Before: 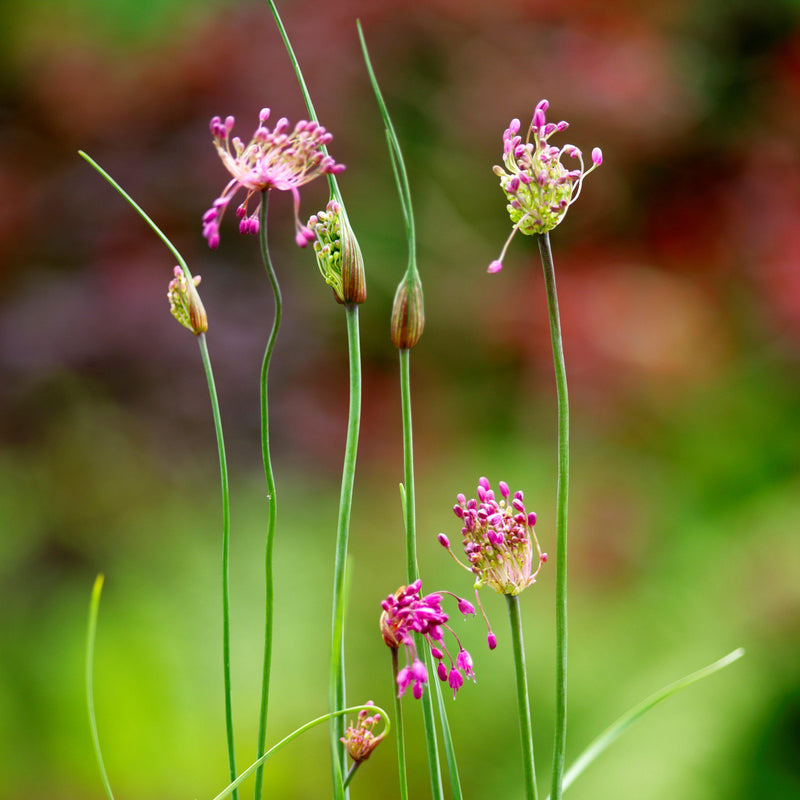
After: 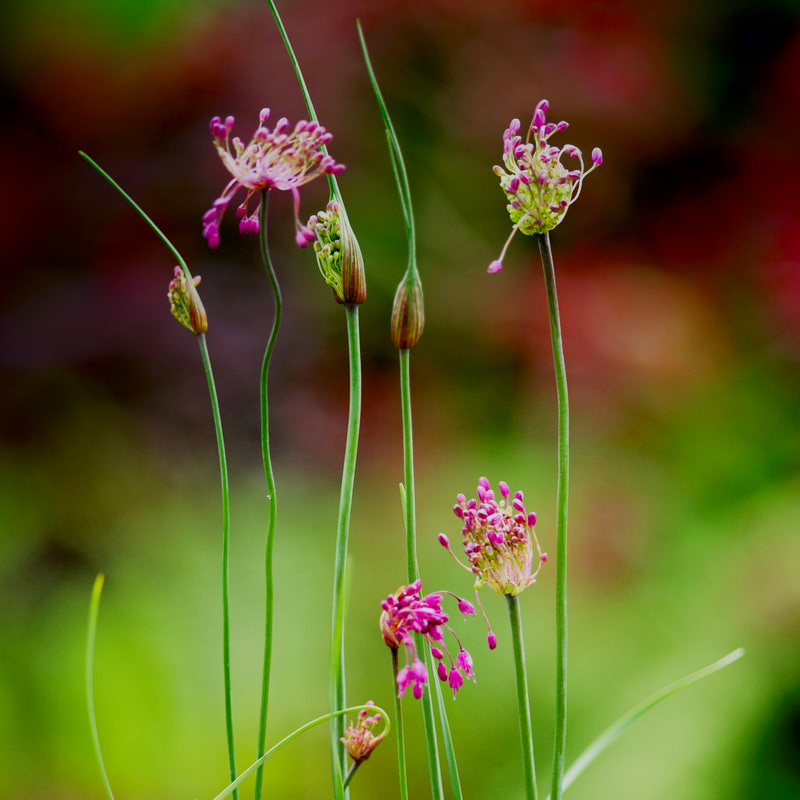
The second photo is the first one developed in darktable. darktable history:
shadows and highlights: shadows -88.03, highlights -35.45, shadows color adjustment 99.15%, highlights color adjustment 0%, soften with gaussian
filmic rgb: black relative exposure -7.65 EV, white relative exposure 4.56 EV, hardness 3.61, contrast 1.05
exposure: black level correction 0.004, exposure 0.014 EV, compensate highlight preservation false
